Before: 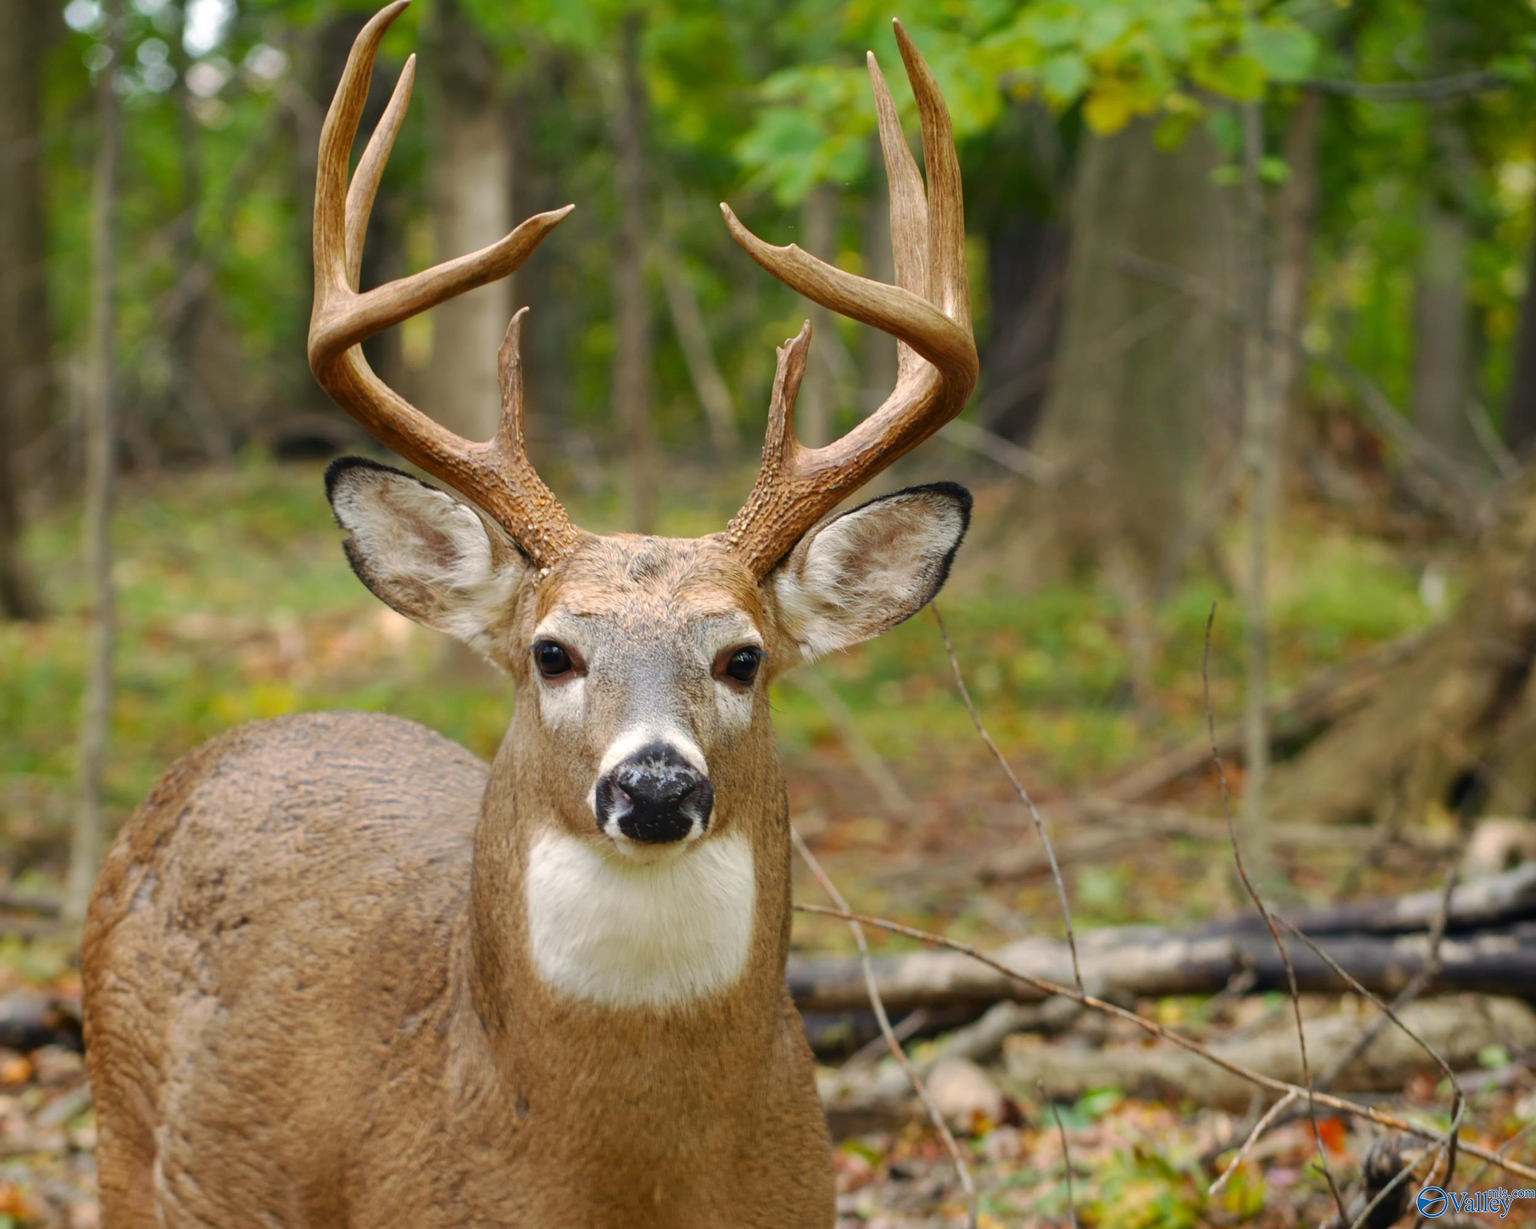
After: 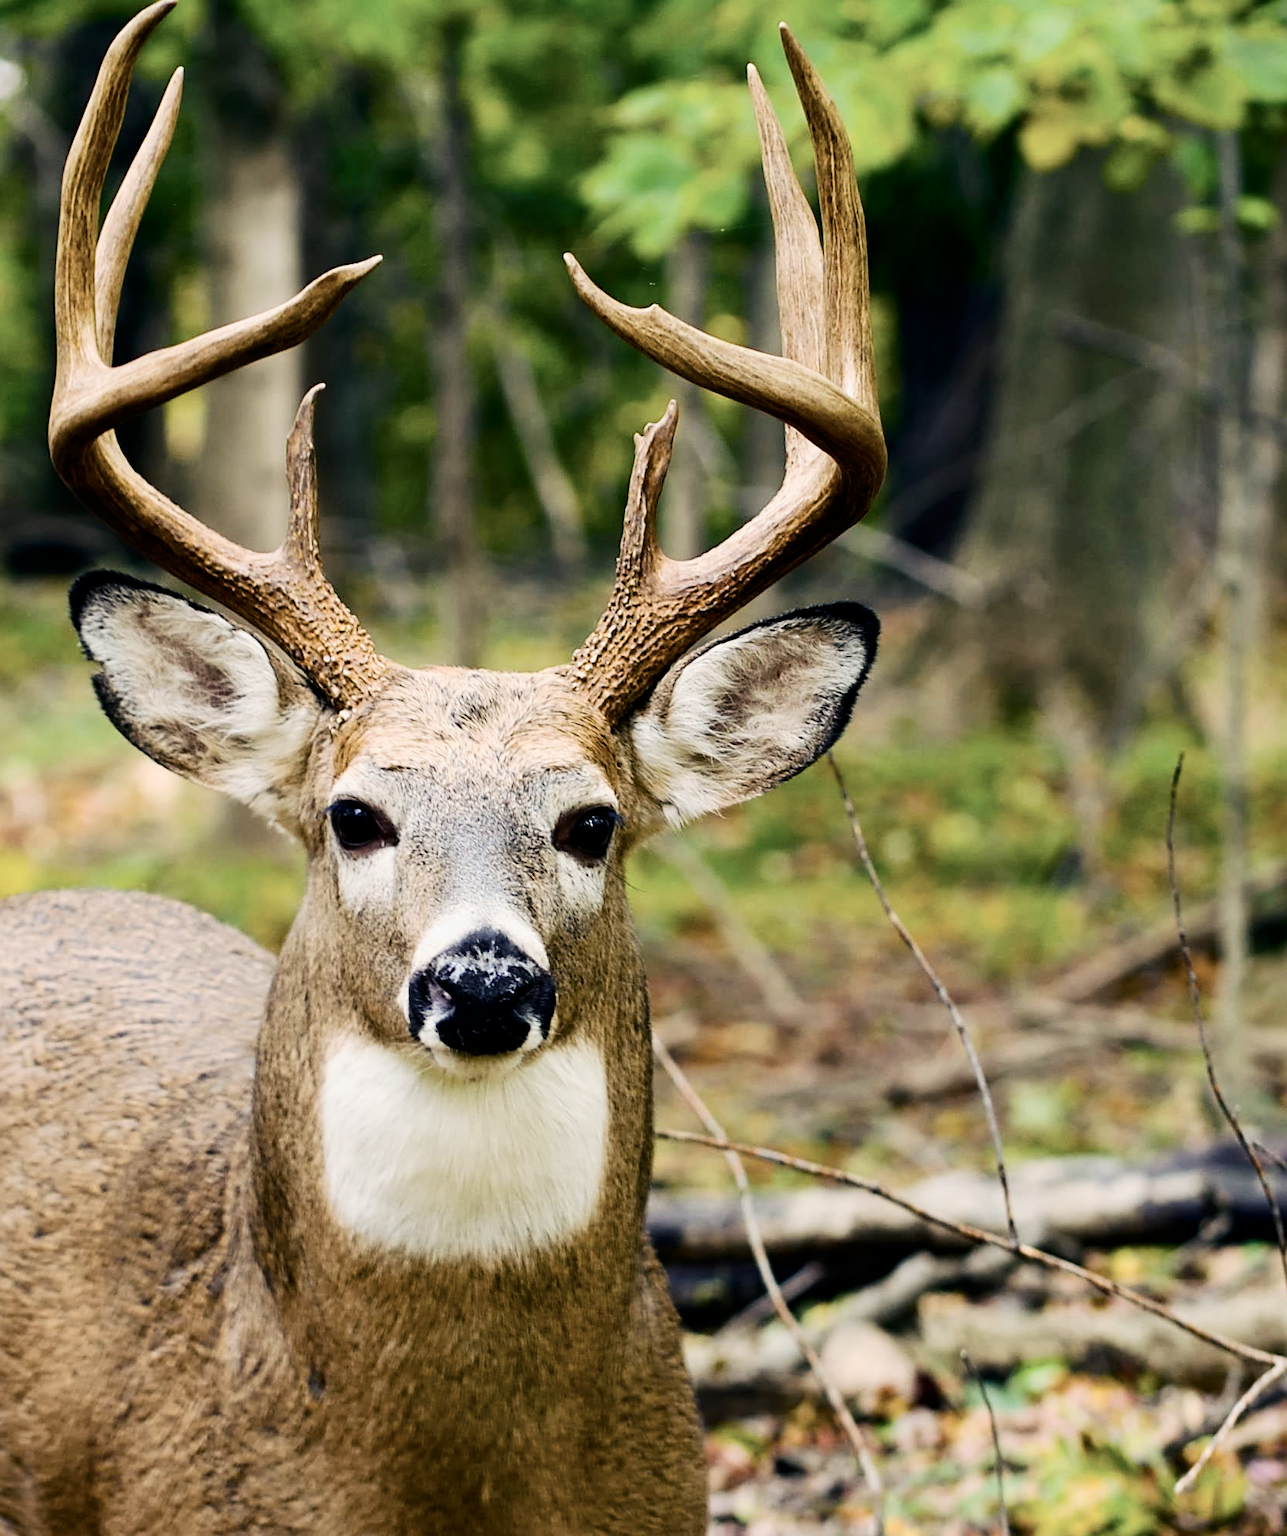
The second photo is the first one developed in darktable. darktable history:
color balance rgb: shadows lift › luminance -41.103%, shadows lift › chroma 14.215%, shadows lift › hue 260.82°, perceptual saturation grading › global saturation 0.704%, perceptual saturation grading › mid-tones 6.35%, perceptual saturation grading › shadows 71.625%, global vibrance 20%
filmic rgb: black relative exposure -5.14 EV, white relative exposure 3.54 EV, threshold 5.99 EV, hardness 3.16, contrast 1.202, highlights saturation mix -48.91%, iterations of high-quality reconstruction 0, enable highlight reconstruction true
crop and rotate: left 17.552%, right 15.351%
contrast brightness saturation: contrast 0.247, saturation -0.31
exposure: exposure 0.249 EV, compensate highlight preservation false
sharpen: on, module defaults
